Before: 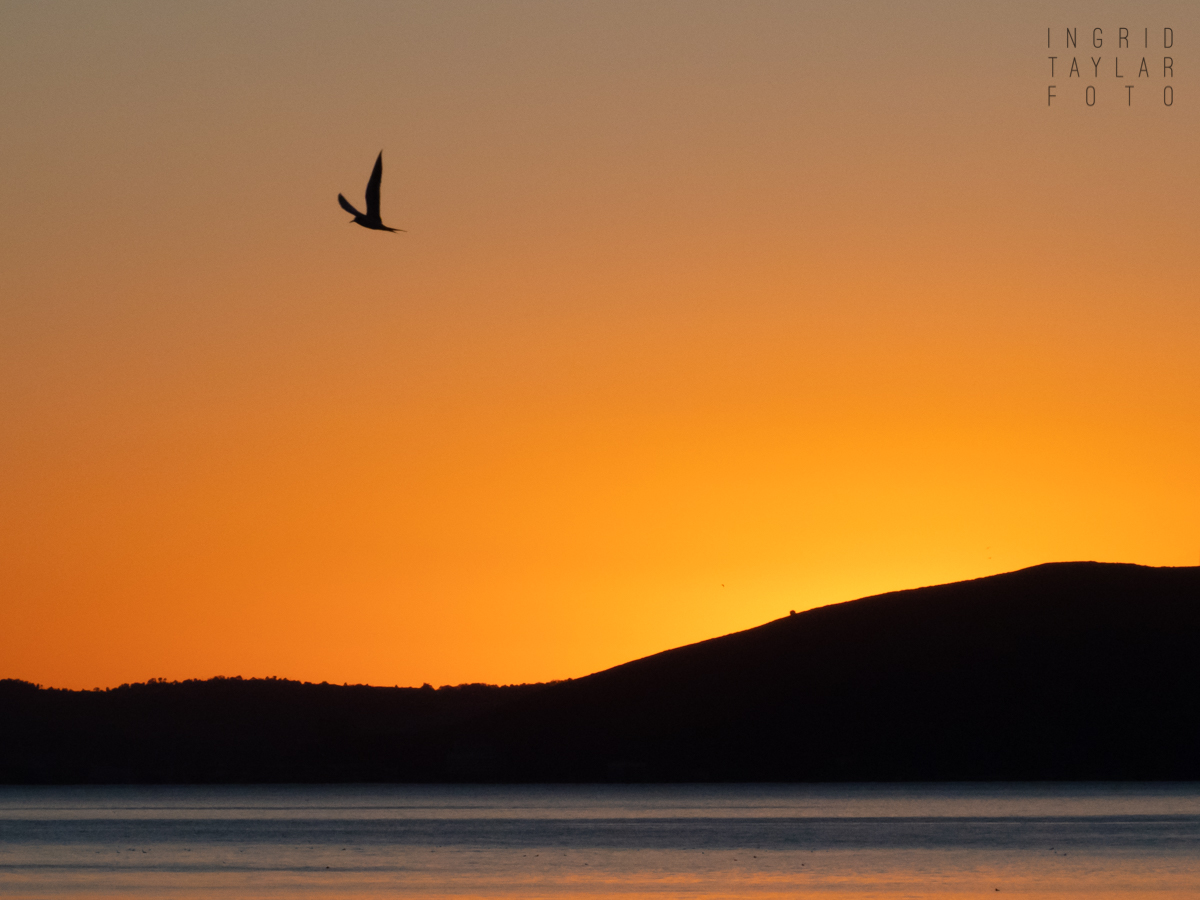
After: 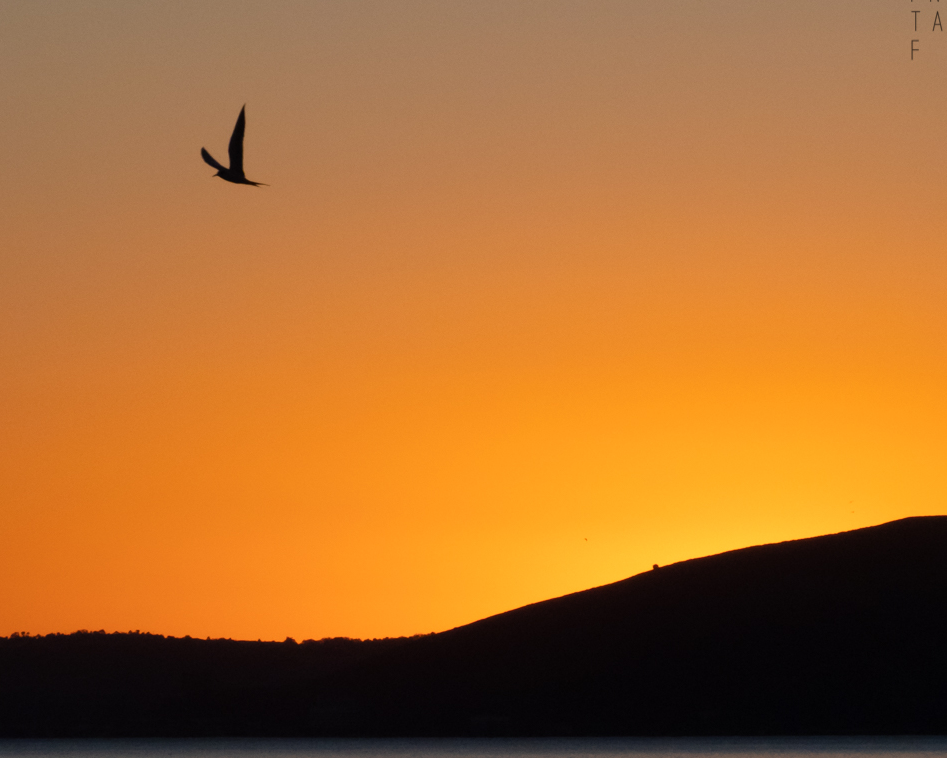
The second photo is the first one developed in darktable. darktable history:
crop: left 11.489%, top 5.216%, right 9.592%, bottom 10.453%
